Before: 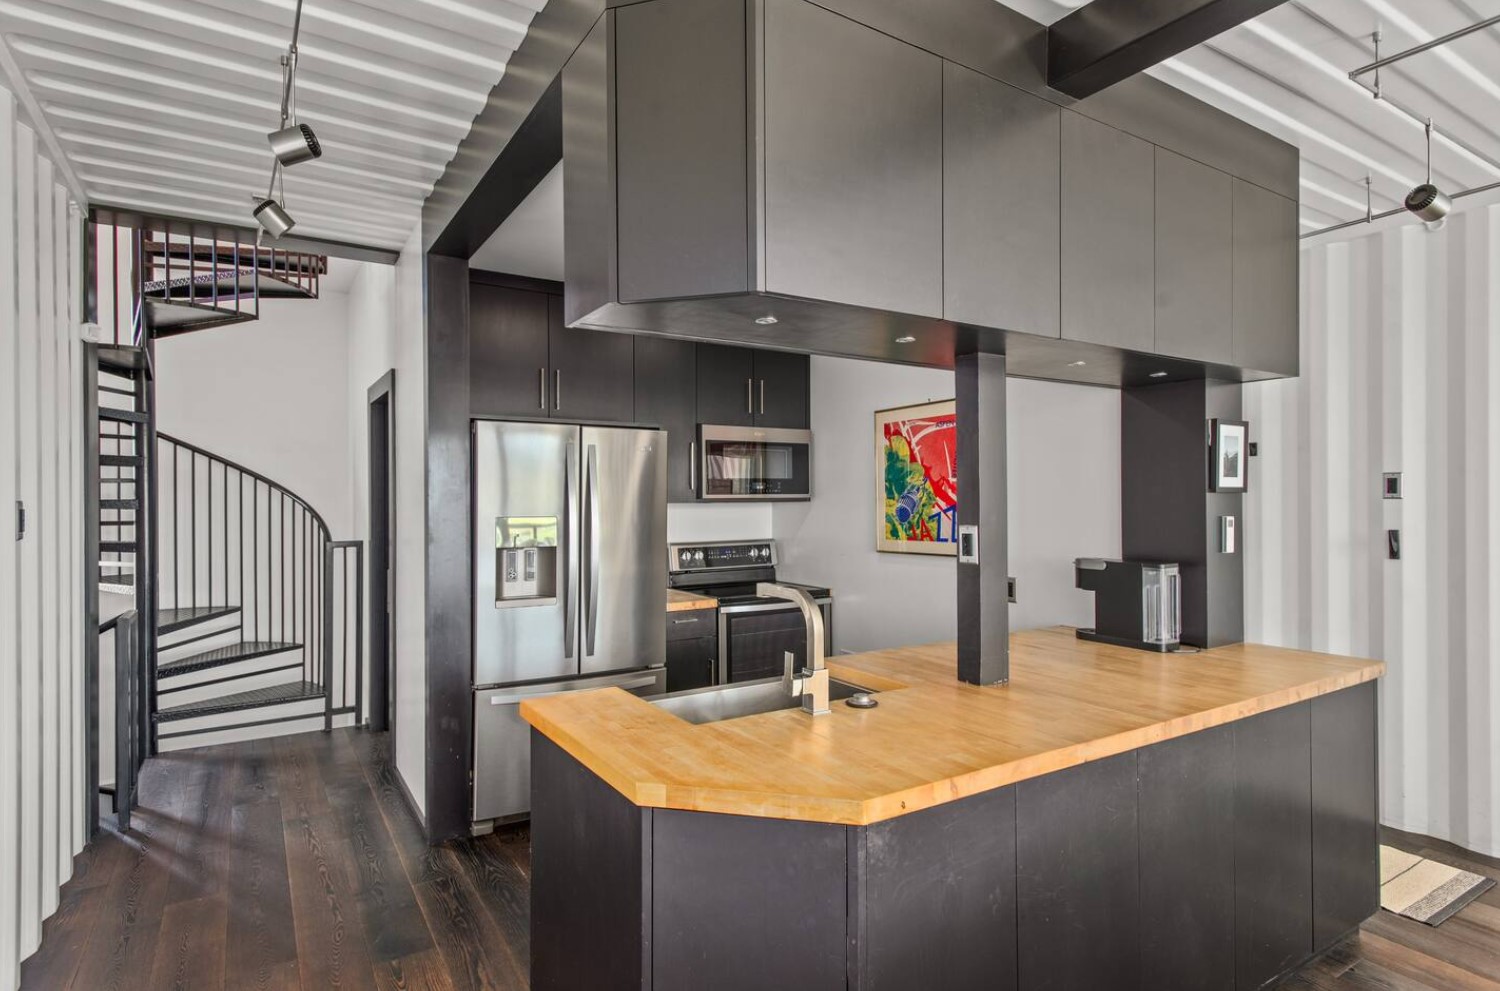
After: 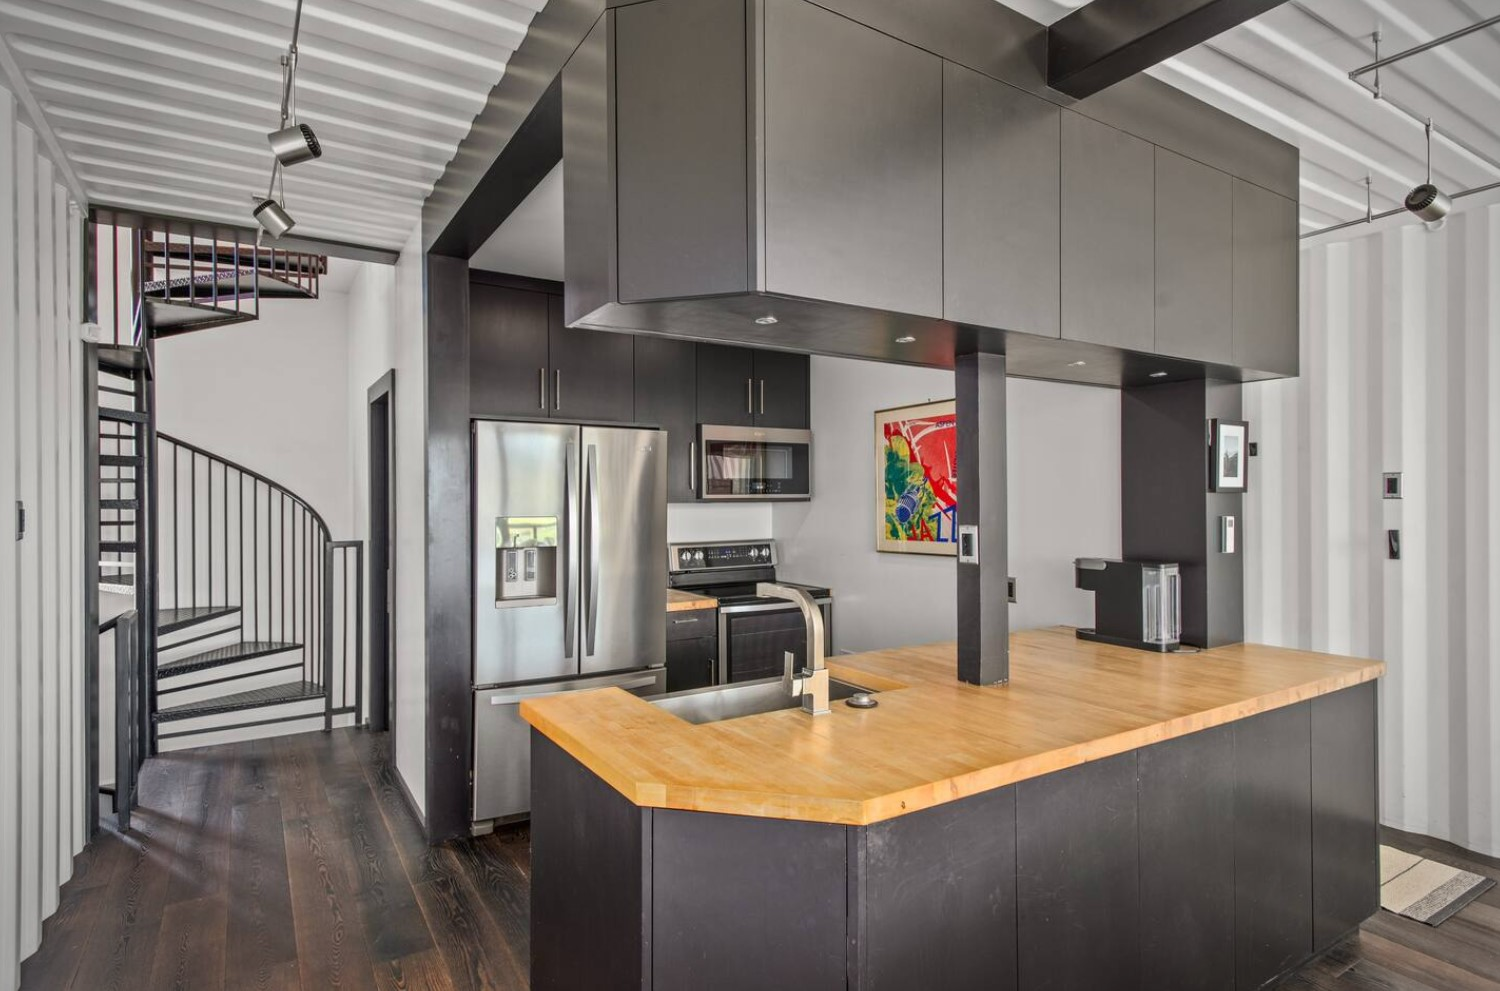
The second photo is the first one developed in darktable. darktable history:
vignetting: fall-off start 88.9%, fall-off radius 44.18%, width/height ratio 1.154
